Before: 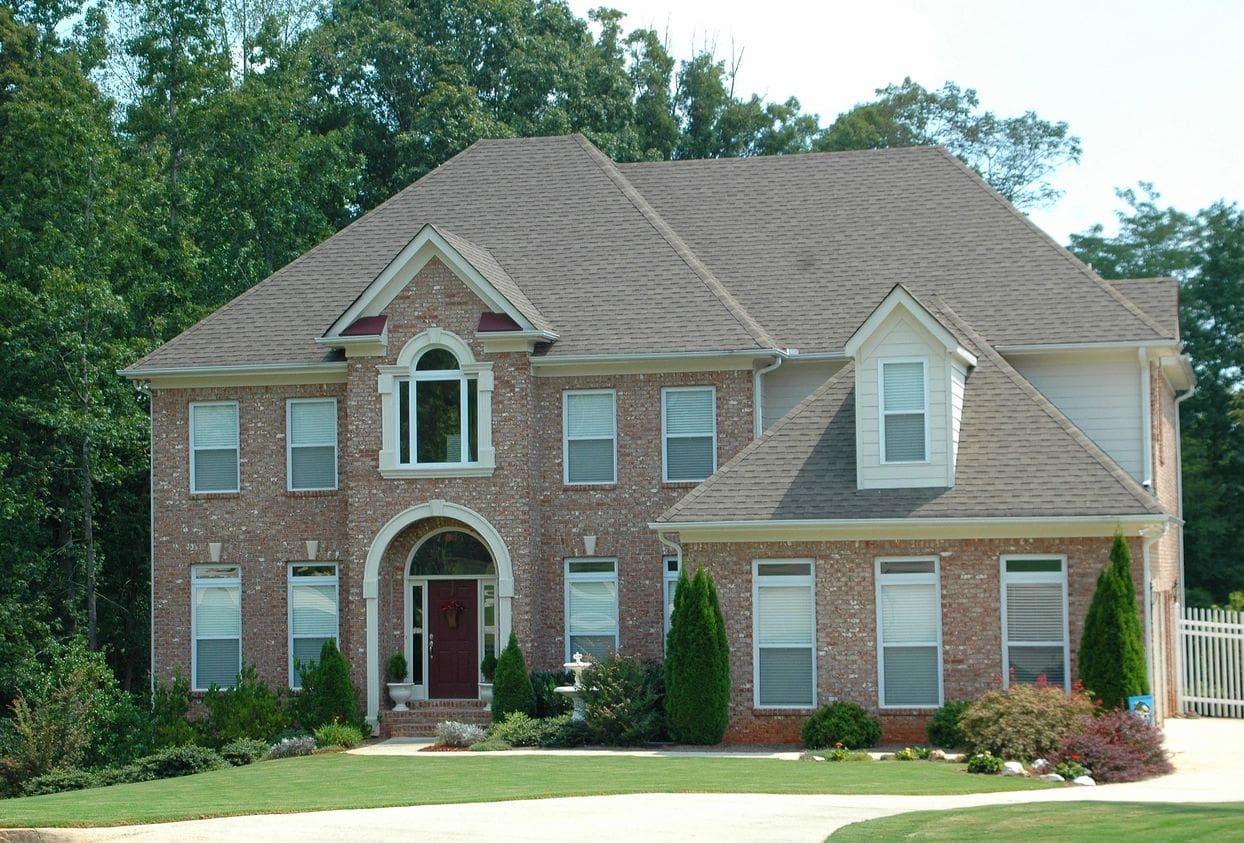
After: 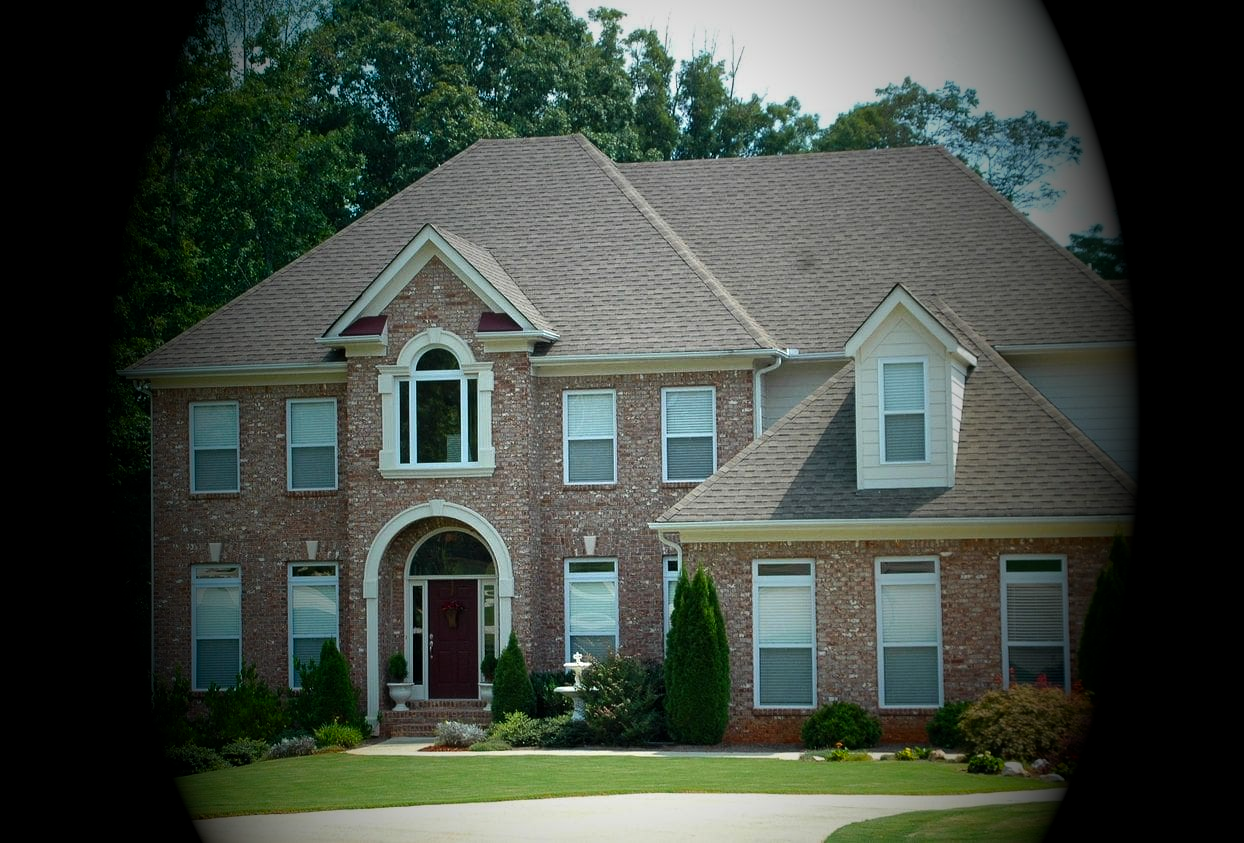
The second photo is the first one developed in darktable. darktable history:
tone equalizer: -8 EV -0.417 EV, -7 EV -0.389 EV, -6 EV -0.333 EV, -5 EV -0.222 EV, -3 EV 0.222 EV, -2 EV 0.333 EV, -1 EV 0.389 EV, +0 EV 0.417 EV, edges refinement/feathering 500, mask exposure compensation -1.57 EV, preserve details no
local contrast: mode bilateral grid, contrast 20, coarseness 50, detail 120%, midtone range 0.2
vignetting: fall-off start 15.9%, fall-off radius 100%, brightness -1, saturation 0.5, width/height ratio 0.719
color balance rgb: perceptual saturation grading › global saturation 3.7%, global vibrance 5.56%, contrast 3.24%
